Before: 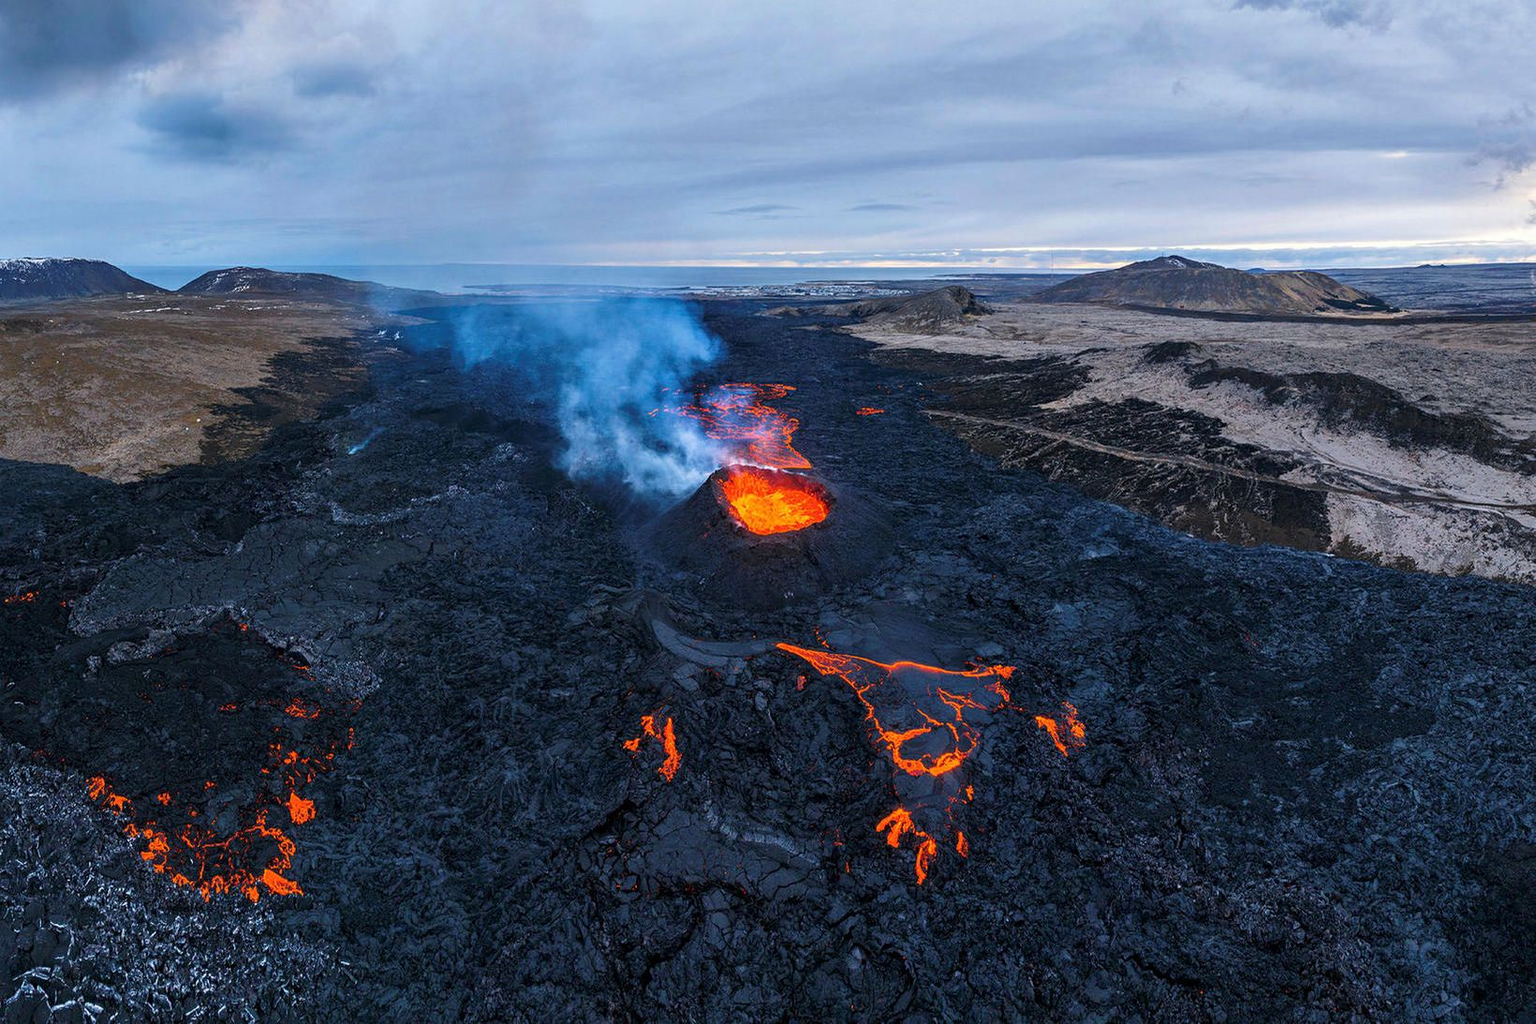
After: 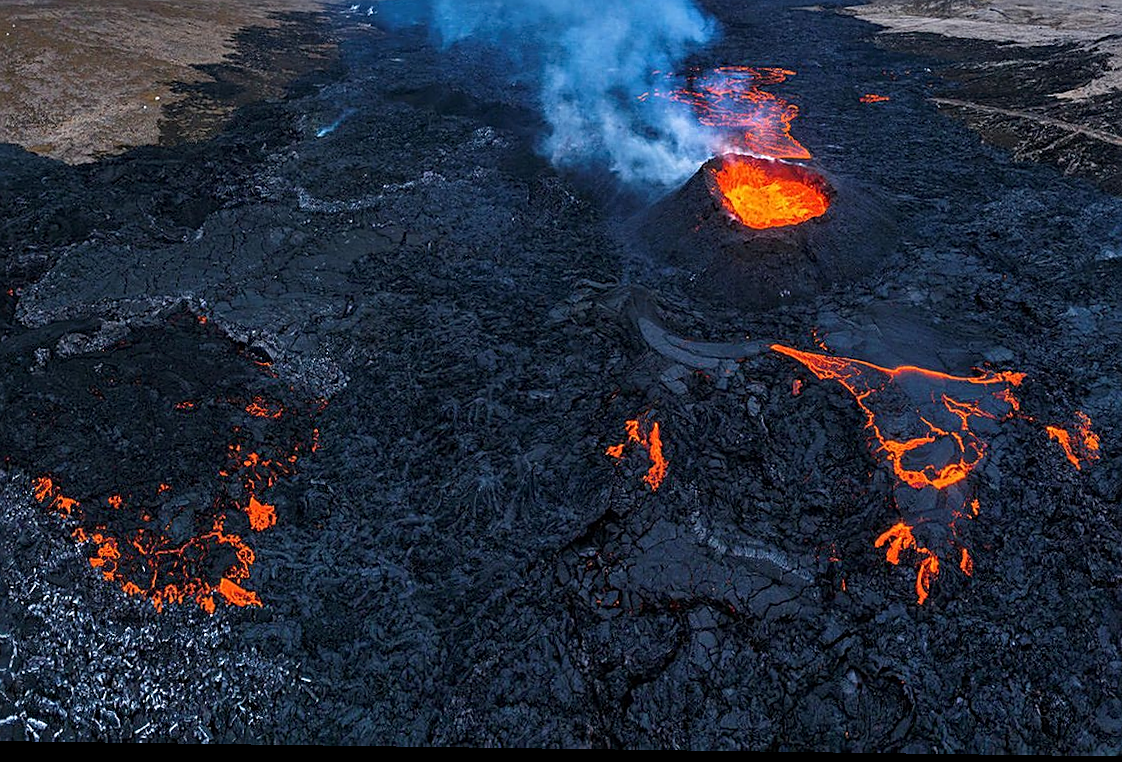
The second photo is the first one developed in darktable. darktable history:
sharpen: on, module defaults
crop and rotate: angle -0.787°, left 3.856%, top 31.672%, right 28.338%
